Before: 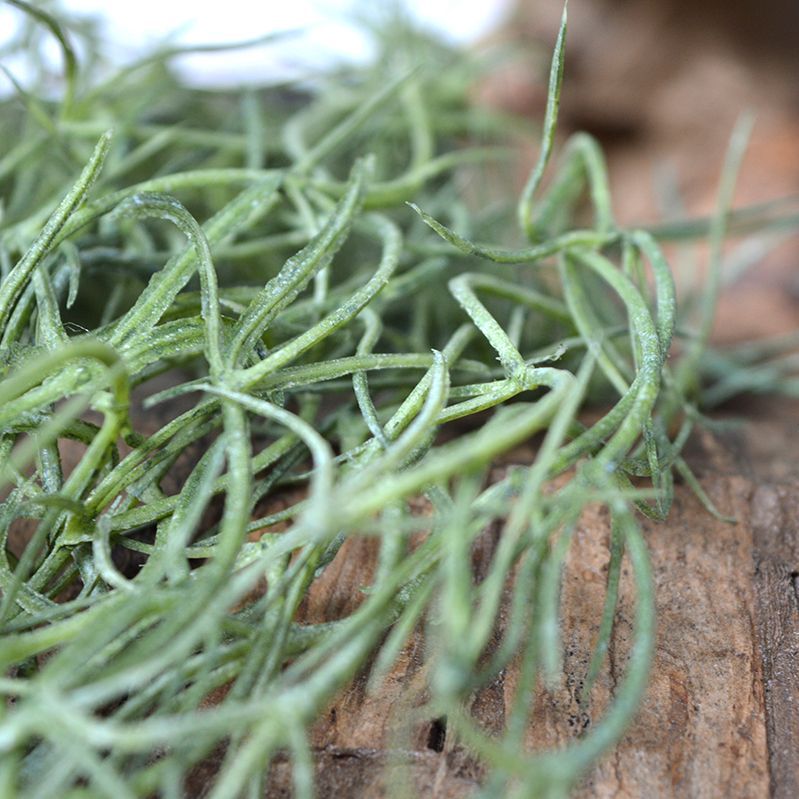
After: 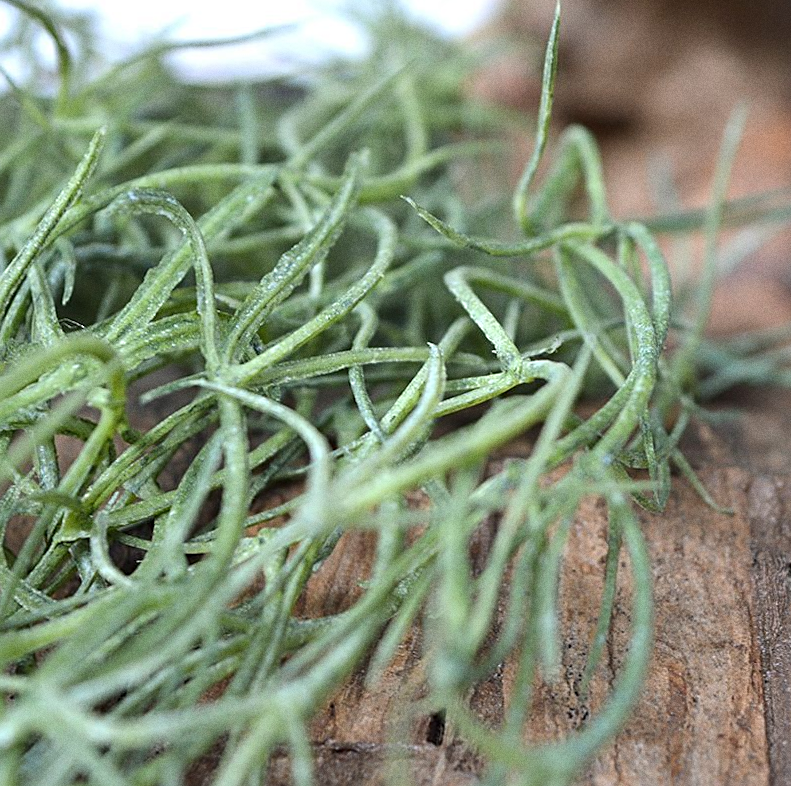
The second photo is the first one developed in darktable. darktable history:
rotate and perspective: rotation -0.45°, automatic cropping original format, crop left 0.008, crop right 0.992, crop top 0.012, crop bottom 0.988
grain: coarseness 0.09 ISO
sharpen: on, module defaults
